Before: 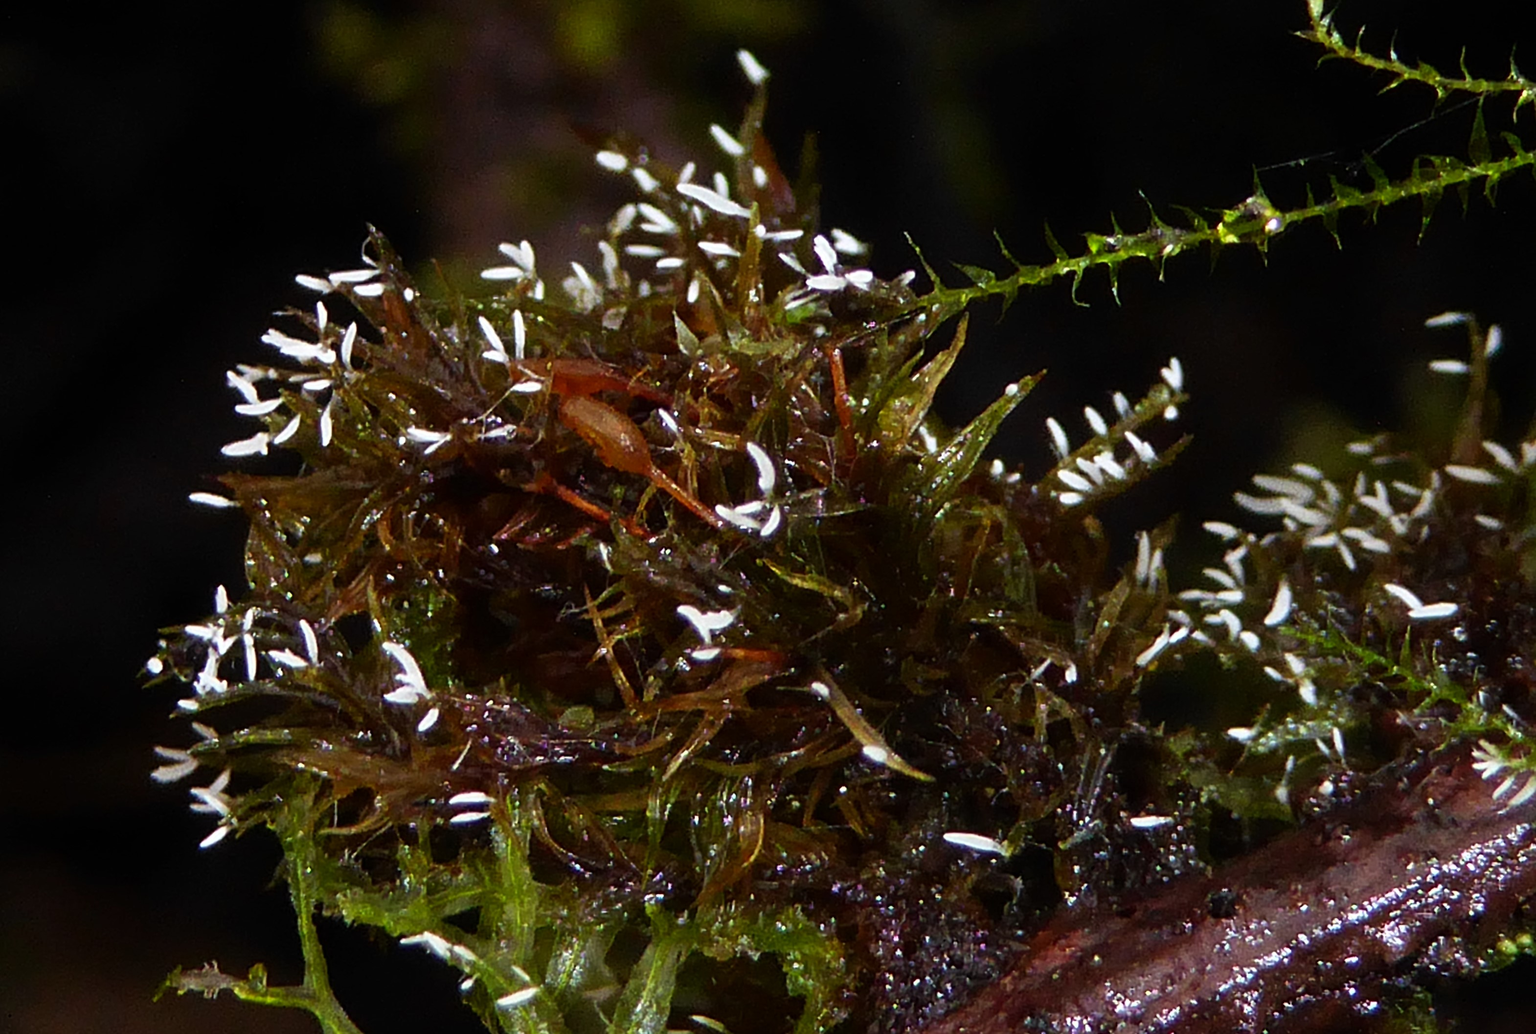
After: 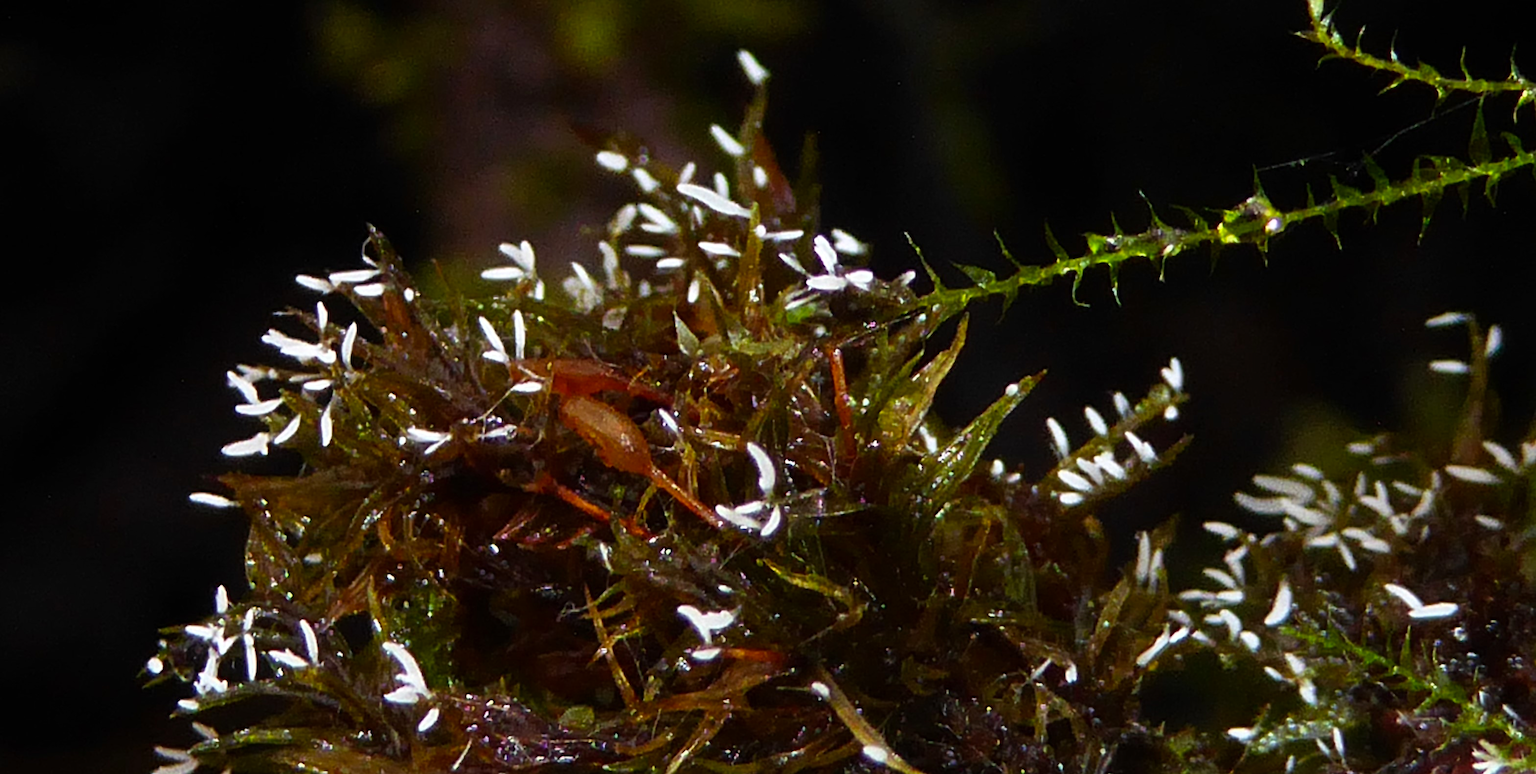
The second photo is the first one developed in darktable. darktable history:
crop: bottom 24.988%
white balance: red 1, blue 1
color balance: output saturation 110%
tone equalizer: on, module defaults
